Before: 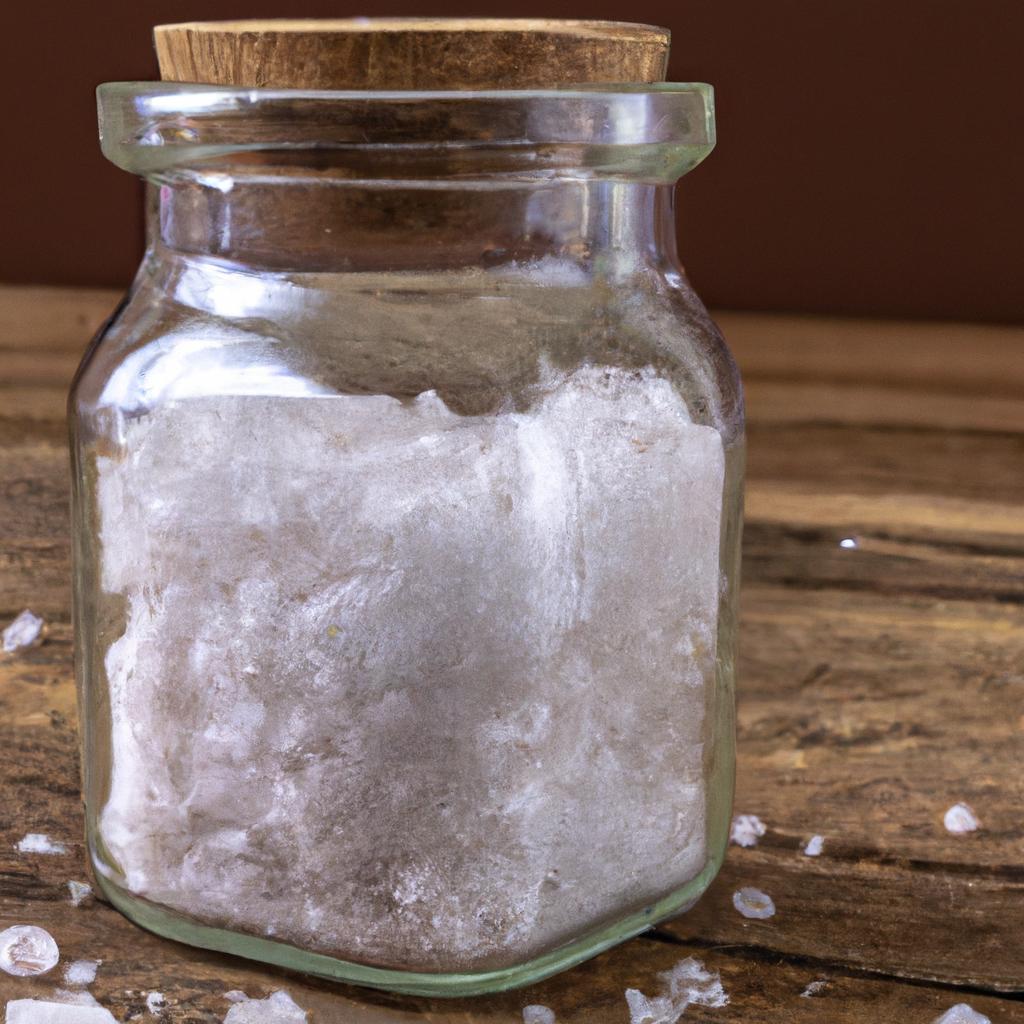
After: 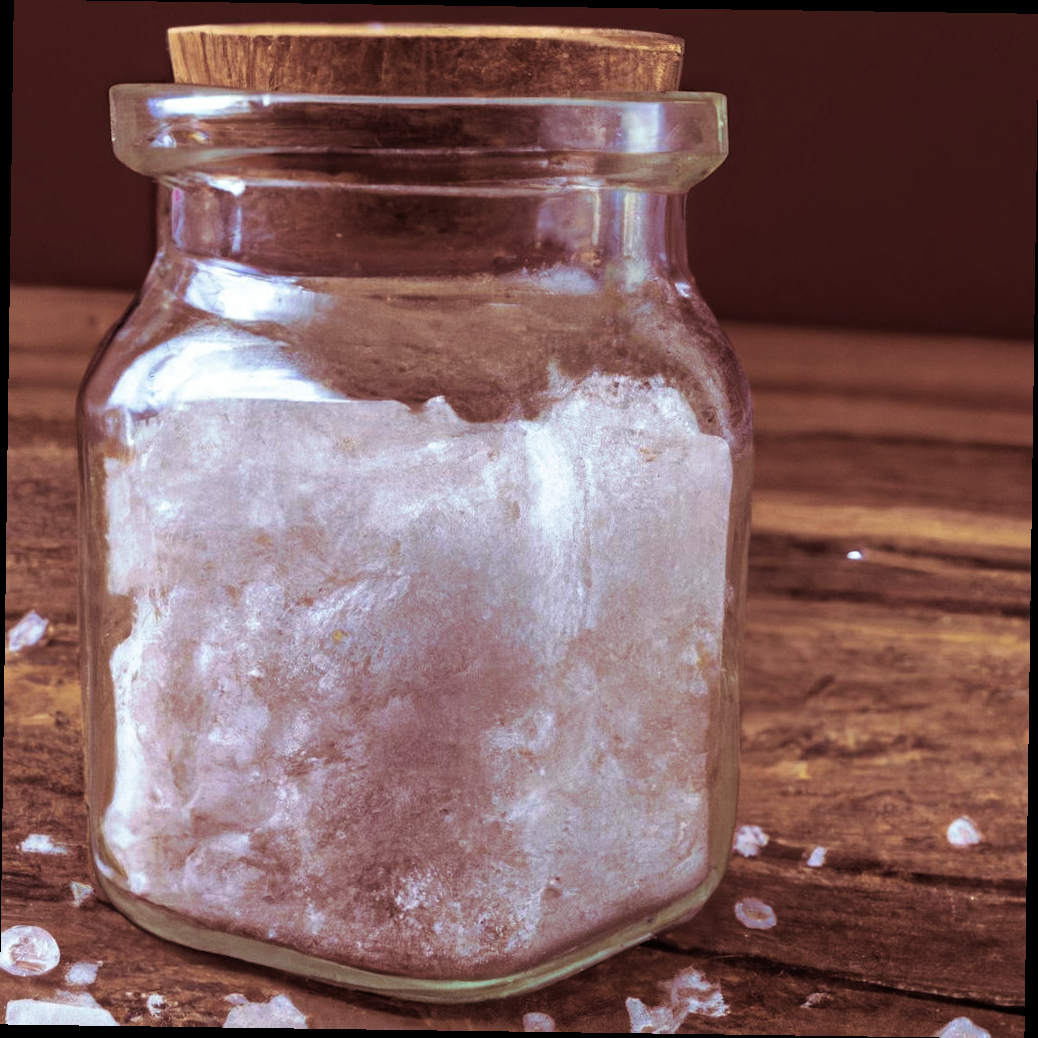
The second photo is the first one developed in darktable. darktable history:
velvia: on, module defaults
split-toning: highlights › hue 180°
rotate and perspective: rotation 0.8°, automatic cropping off
